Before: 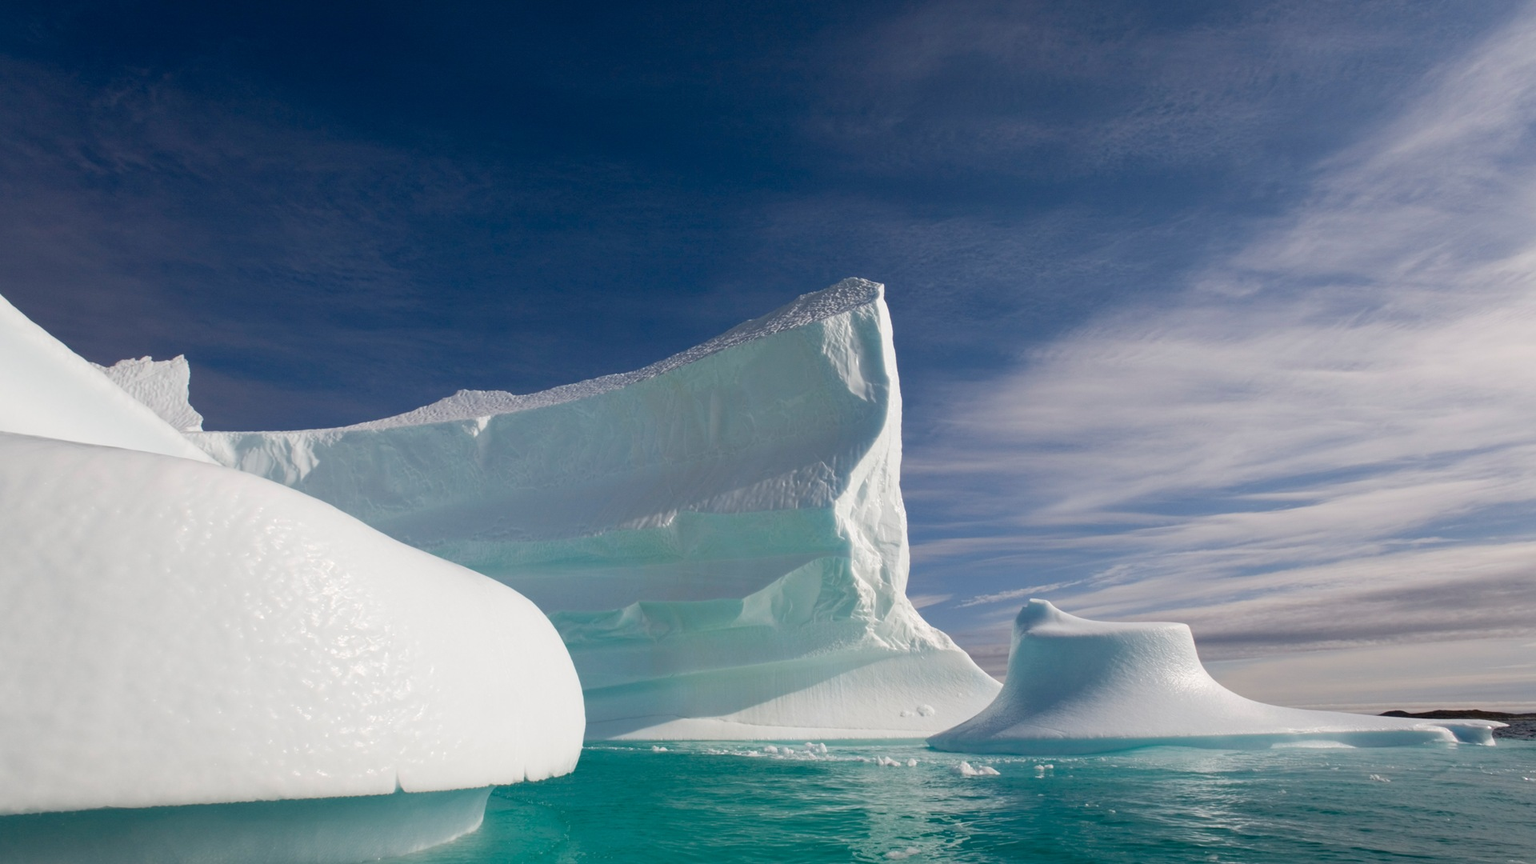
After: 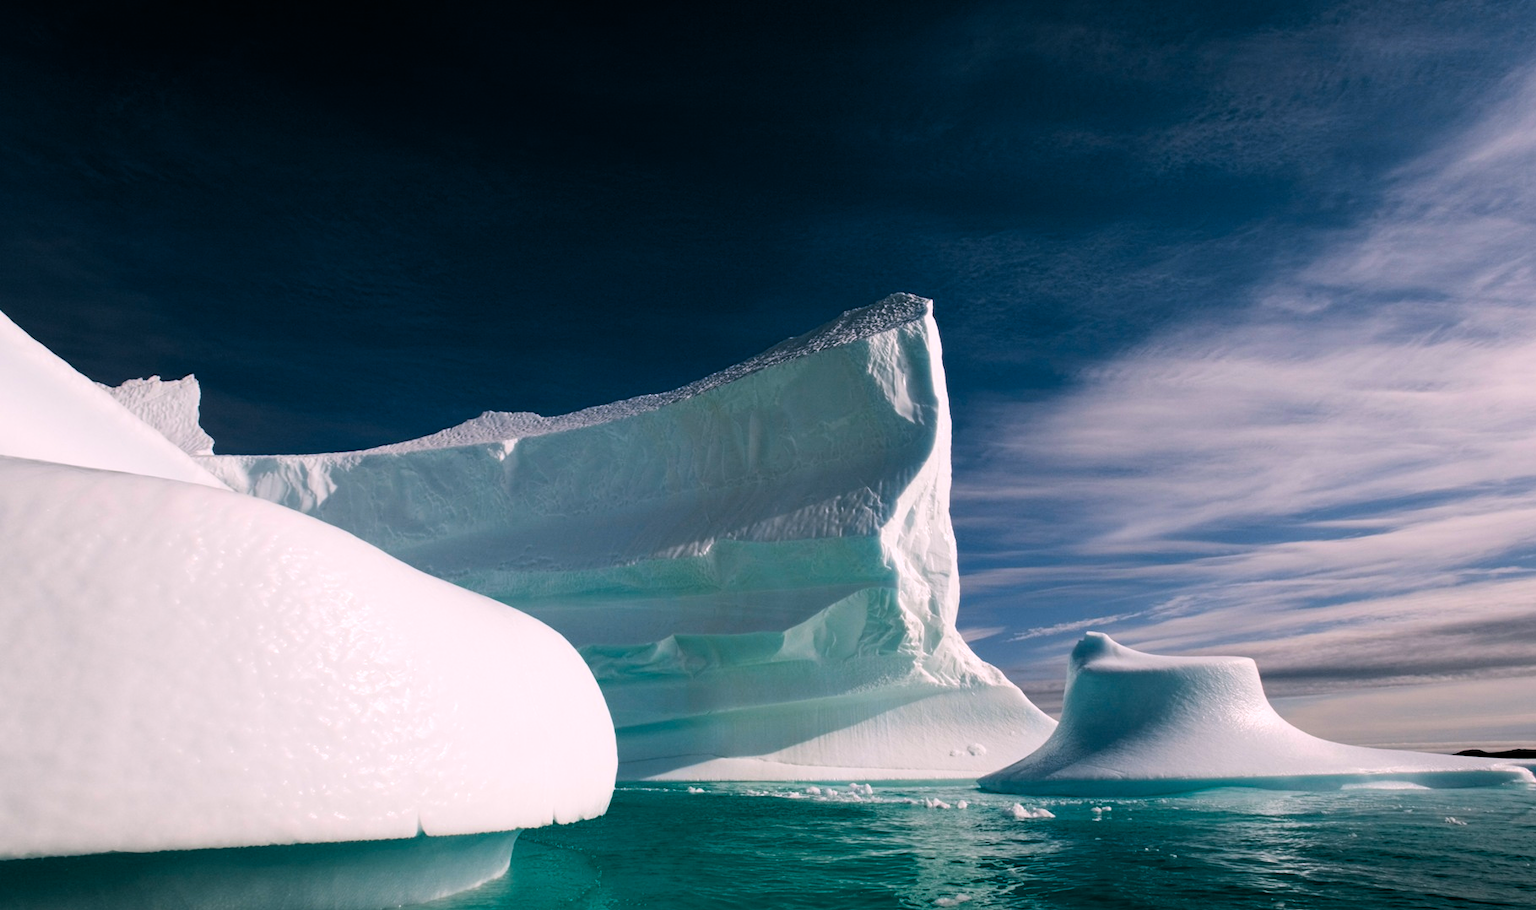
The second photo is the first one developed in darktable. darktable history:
levels: mode automatic, black 0.023%, white 99.97%, levels [0.062, 0.494, 0.925]
color balance: lift [1.016, 0.983, 1, 1.017], gamma [0.78, 1.018, 1.043, 0.957], gain [0.786, 1.063, 0.937, 1.017], input saturation 118.26%, contrast 13.43%, contrast fulcrum 21.62%, output saturation 82.76%
crop and rotate: right 5.167%
filmic rgb: black relative exposure -5 EV, hardness 2.88, contrast 1.2
